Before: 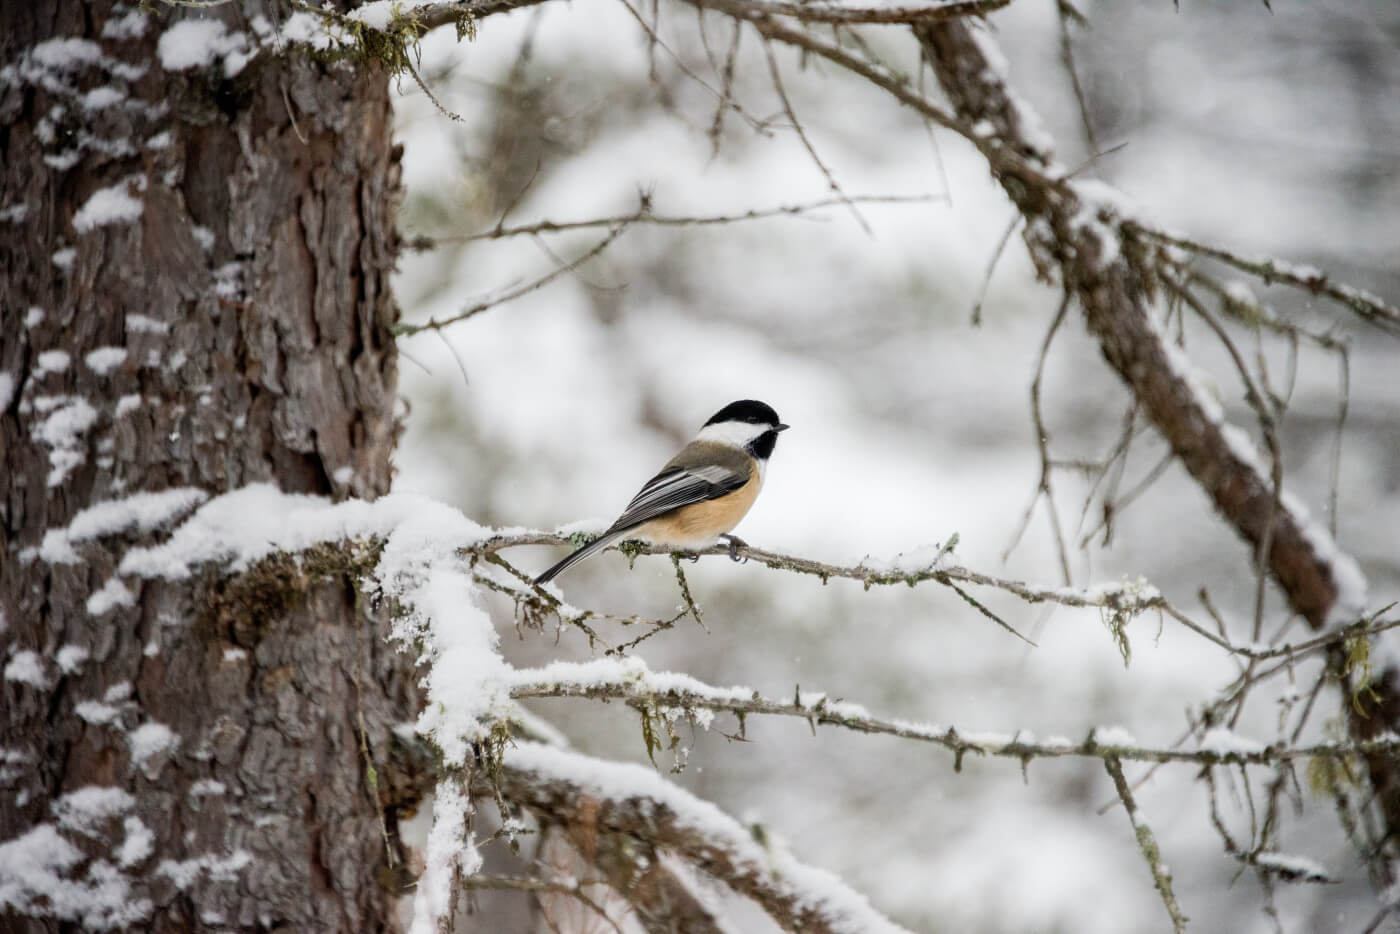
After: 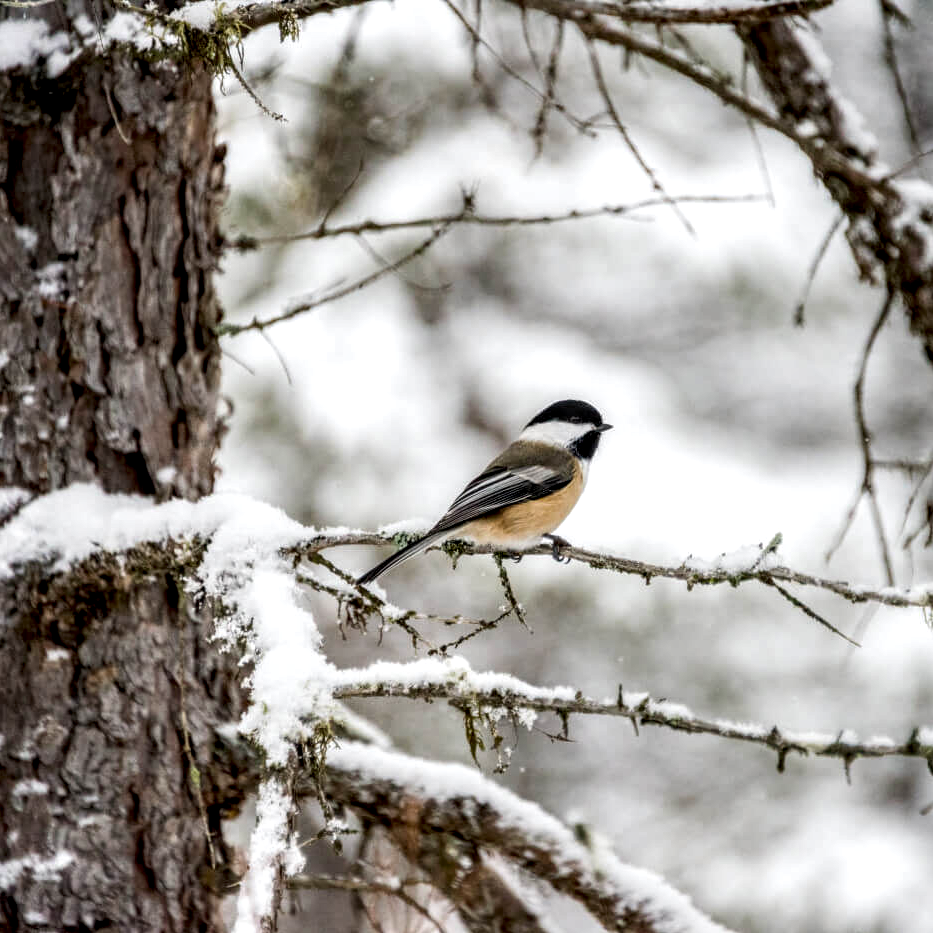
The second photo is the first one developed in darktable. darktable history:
local contrast: highlights 65%, shadows 54%, detail 169%, midtone range 0.514
crop and rotate: left 12.648%, right 20.685%
color balance rgb: perceptual saturation grading › global saturation 10%, global vibrance 10%
